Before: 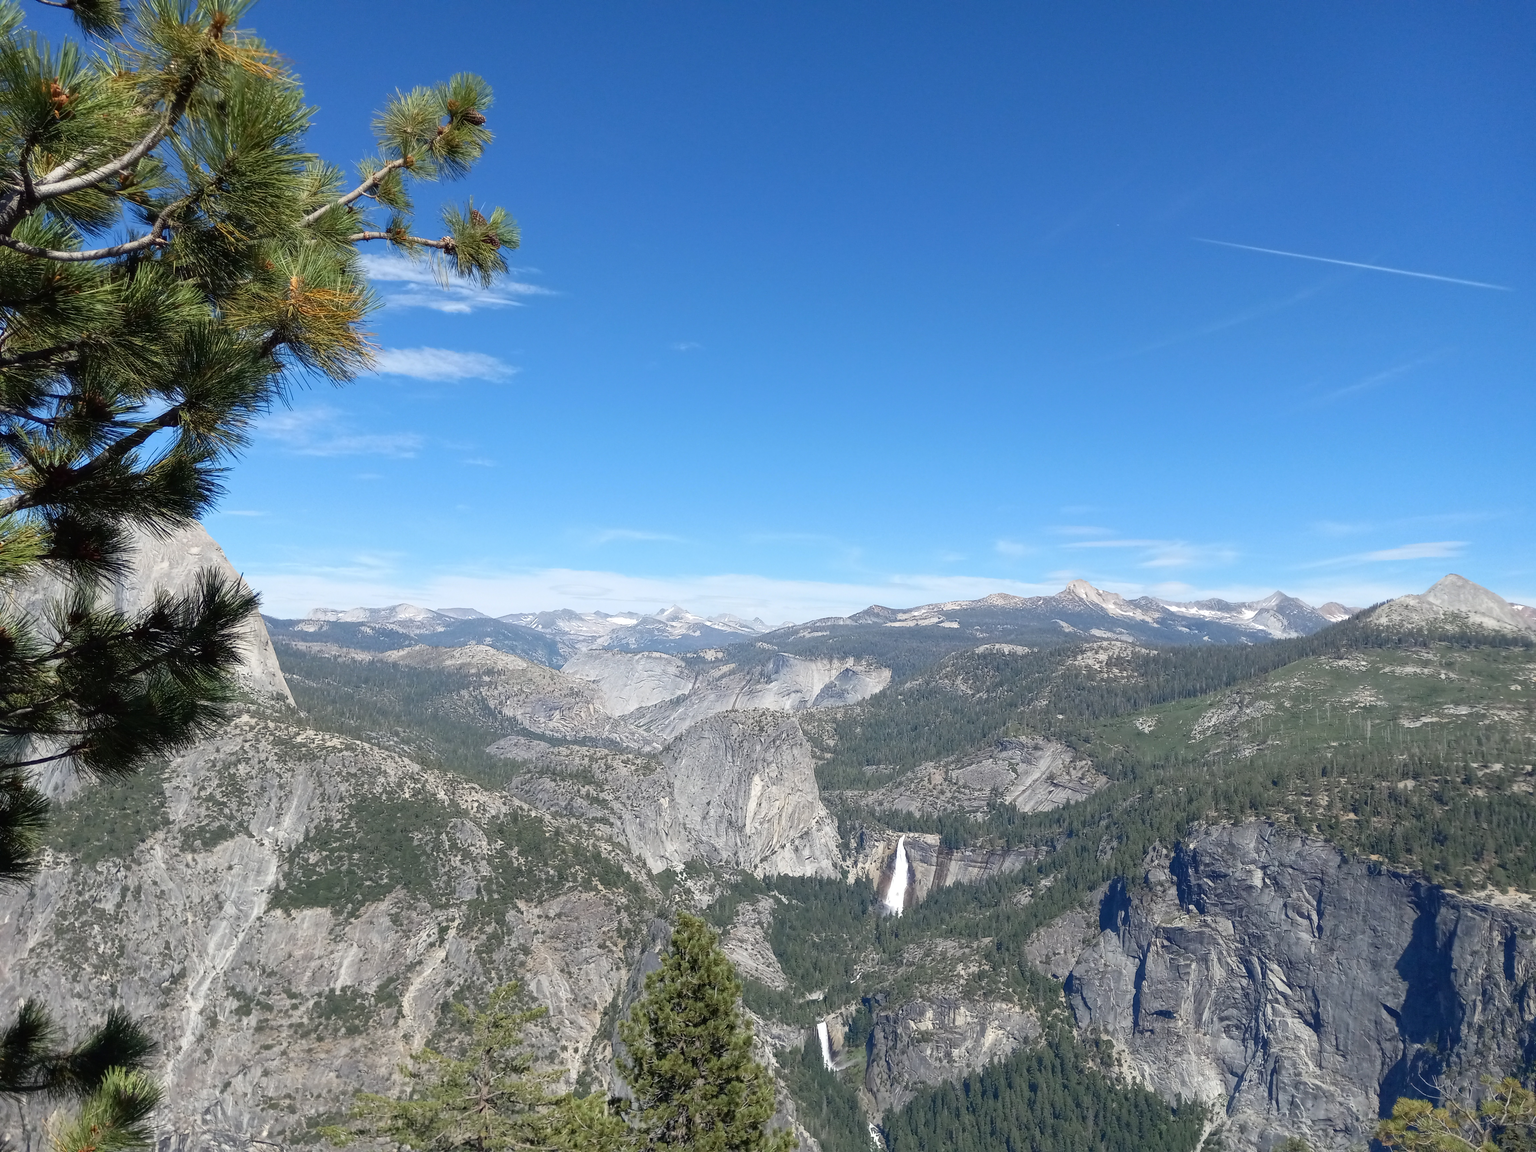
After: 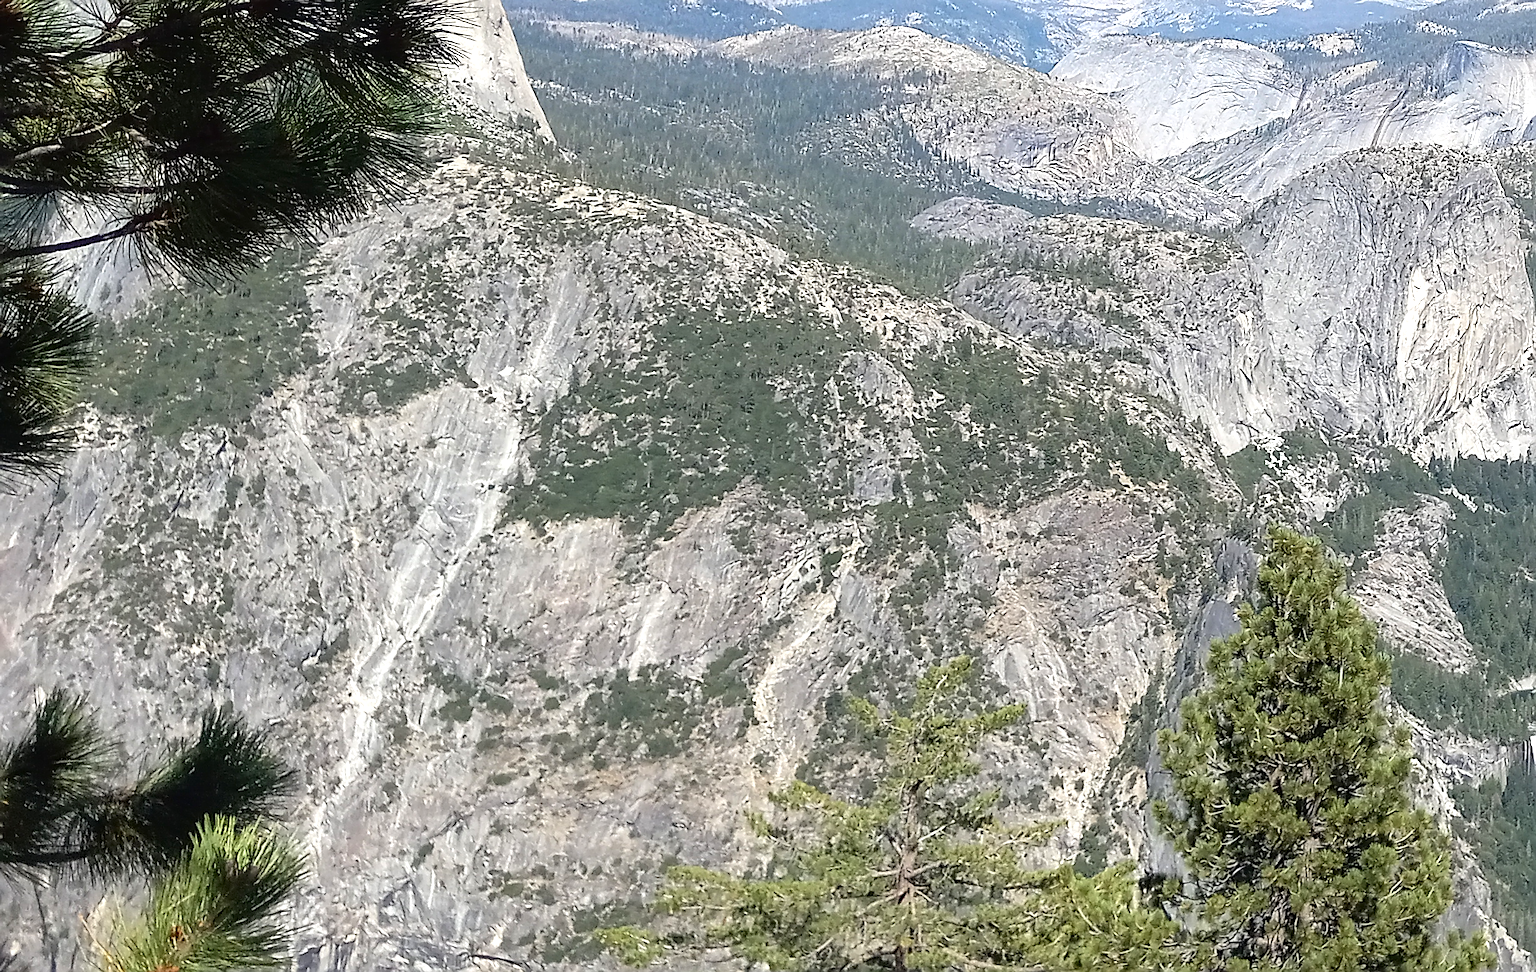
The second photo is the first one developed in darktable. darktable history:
crop and rotate: top 54.778%, right 46.61%, bottom 0.159%
exposure: black level correction 0, exposure 0.5 EV, compensate exposure bias true, compensate highlight preservation false
sharpen: amount 1
color correction: saturation 1.1
white balance: emerald 1
